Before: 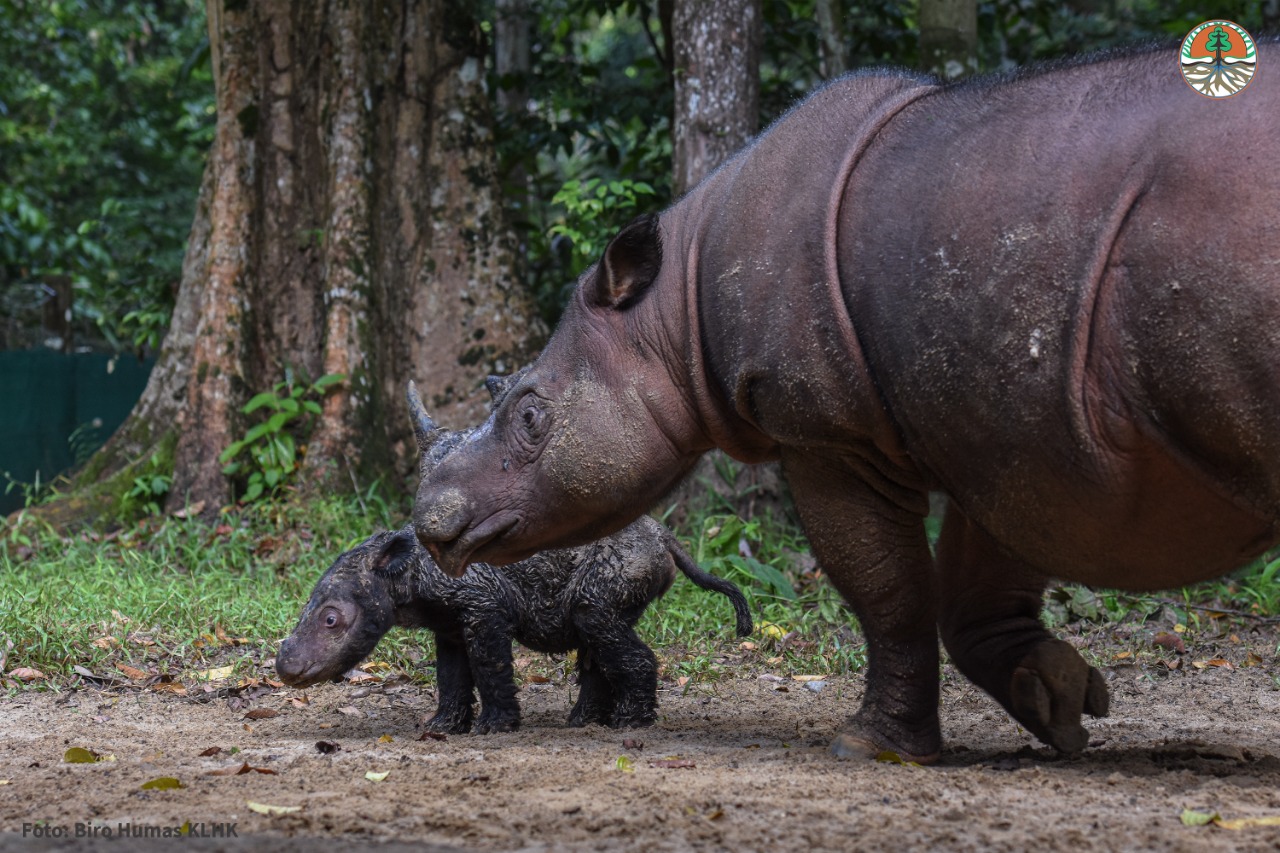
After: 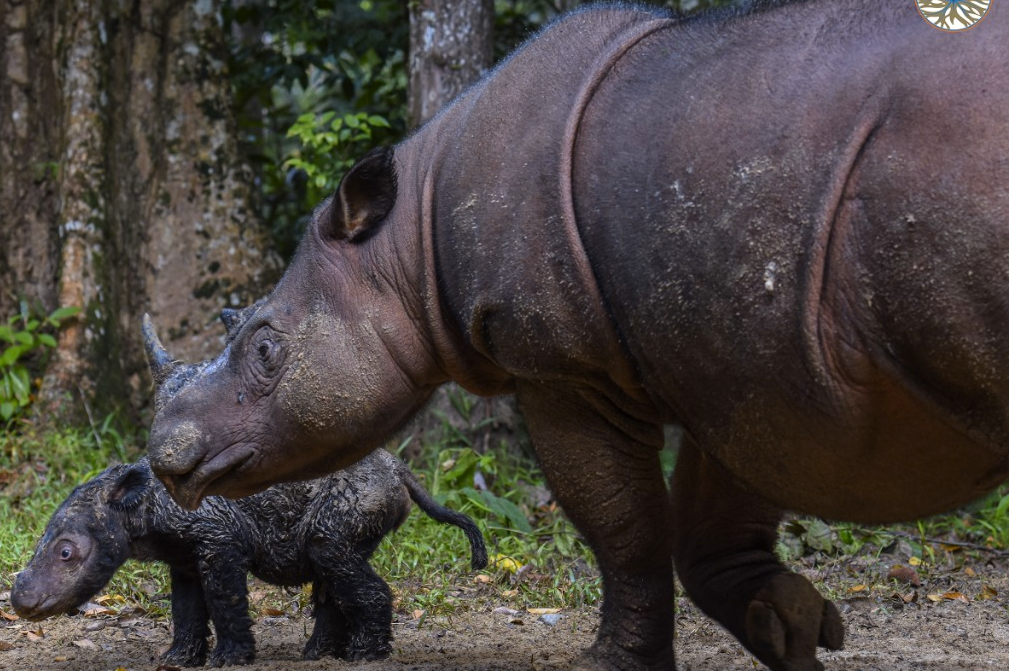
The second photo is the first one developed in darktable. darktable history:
crop and rotate: left 20.74%, top 7.912%, right 0.375%, bottom 13.378%
color contrast: green-magenta contrast 0.85, blue-yellow contrast 1.25, unbound 0
tone equalizer: on, module defaults
